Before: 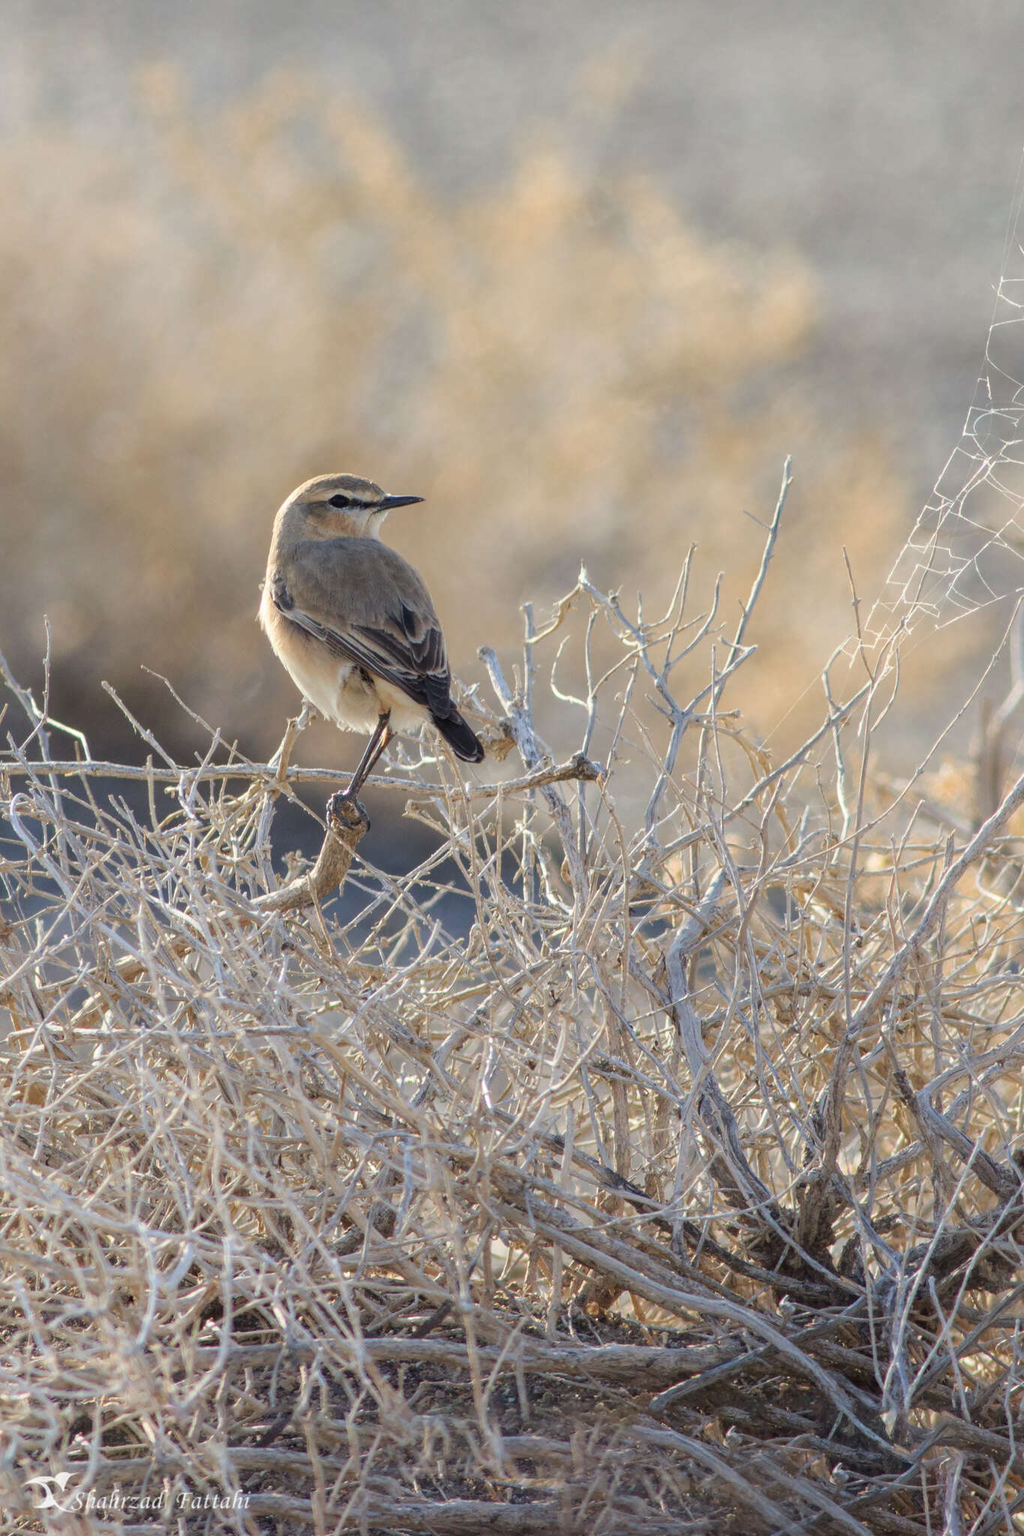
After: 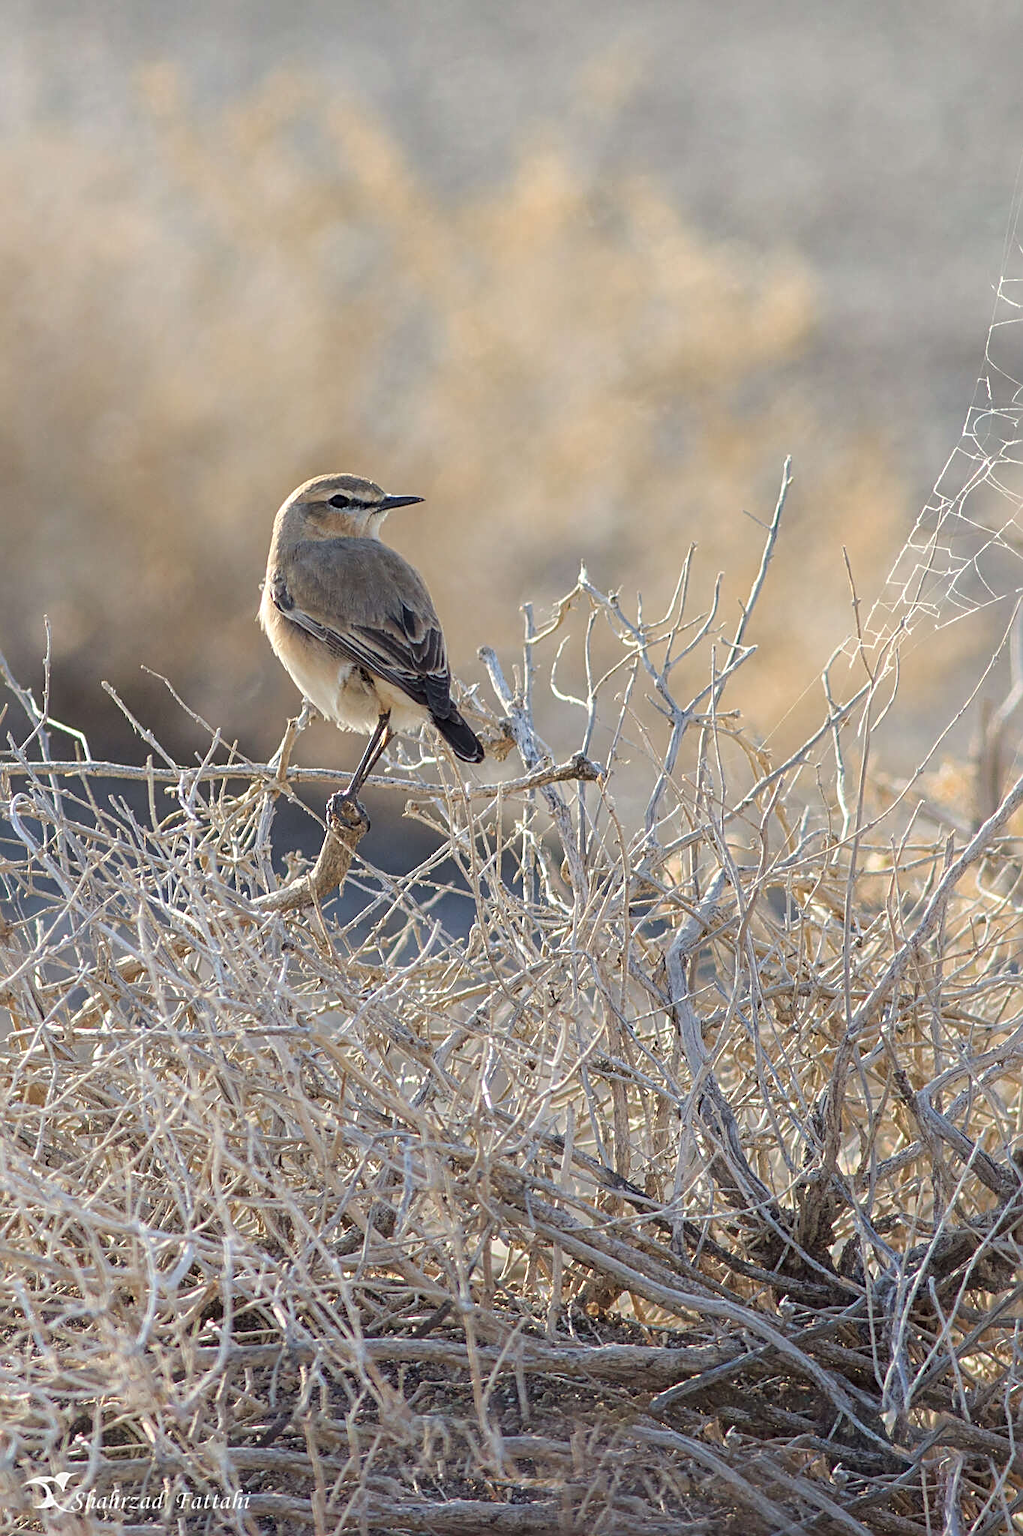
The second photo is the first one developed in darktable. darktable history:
tone equalizer: on, module defaults
sharpen: radius 2.627, amount 0.699
